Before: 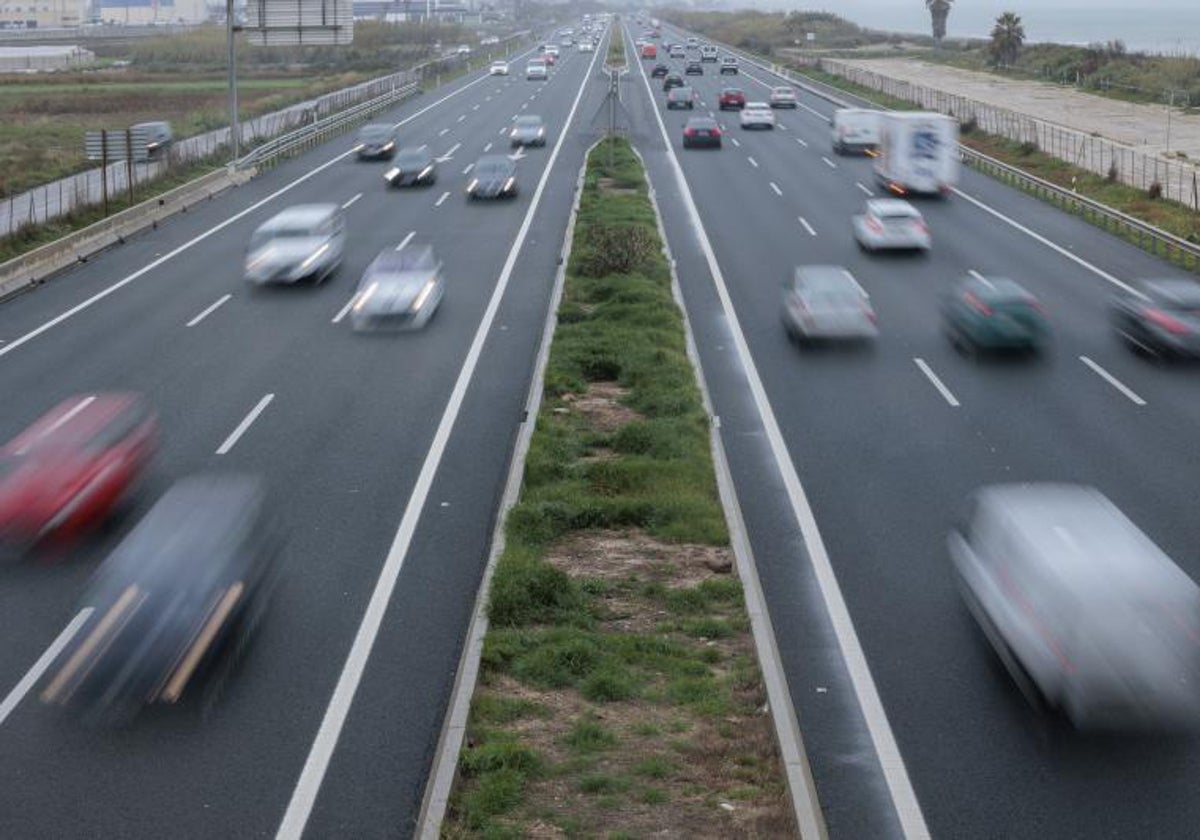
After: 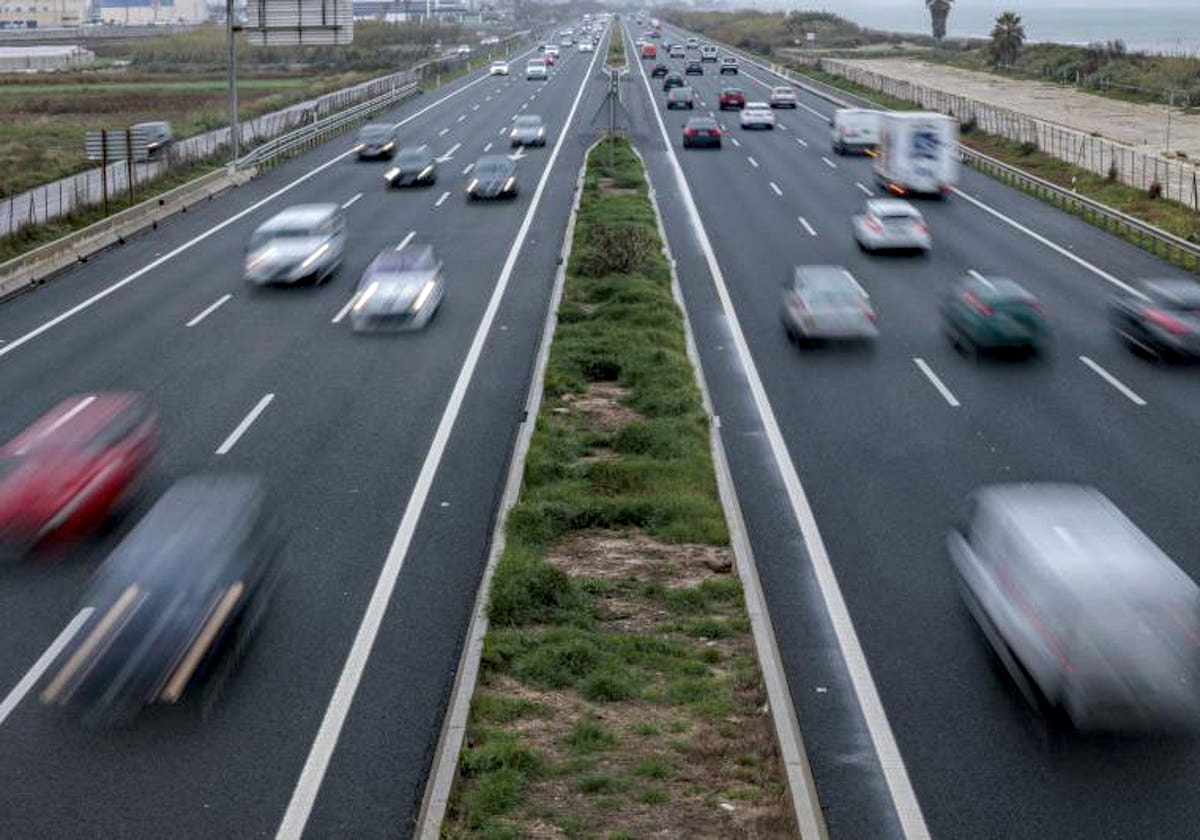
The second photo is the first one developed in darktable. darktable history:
haze removal: strength 0.29, distance 0.25, compatibility mode true, adaptive false
local contrast: detail 130%
